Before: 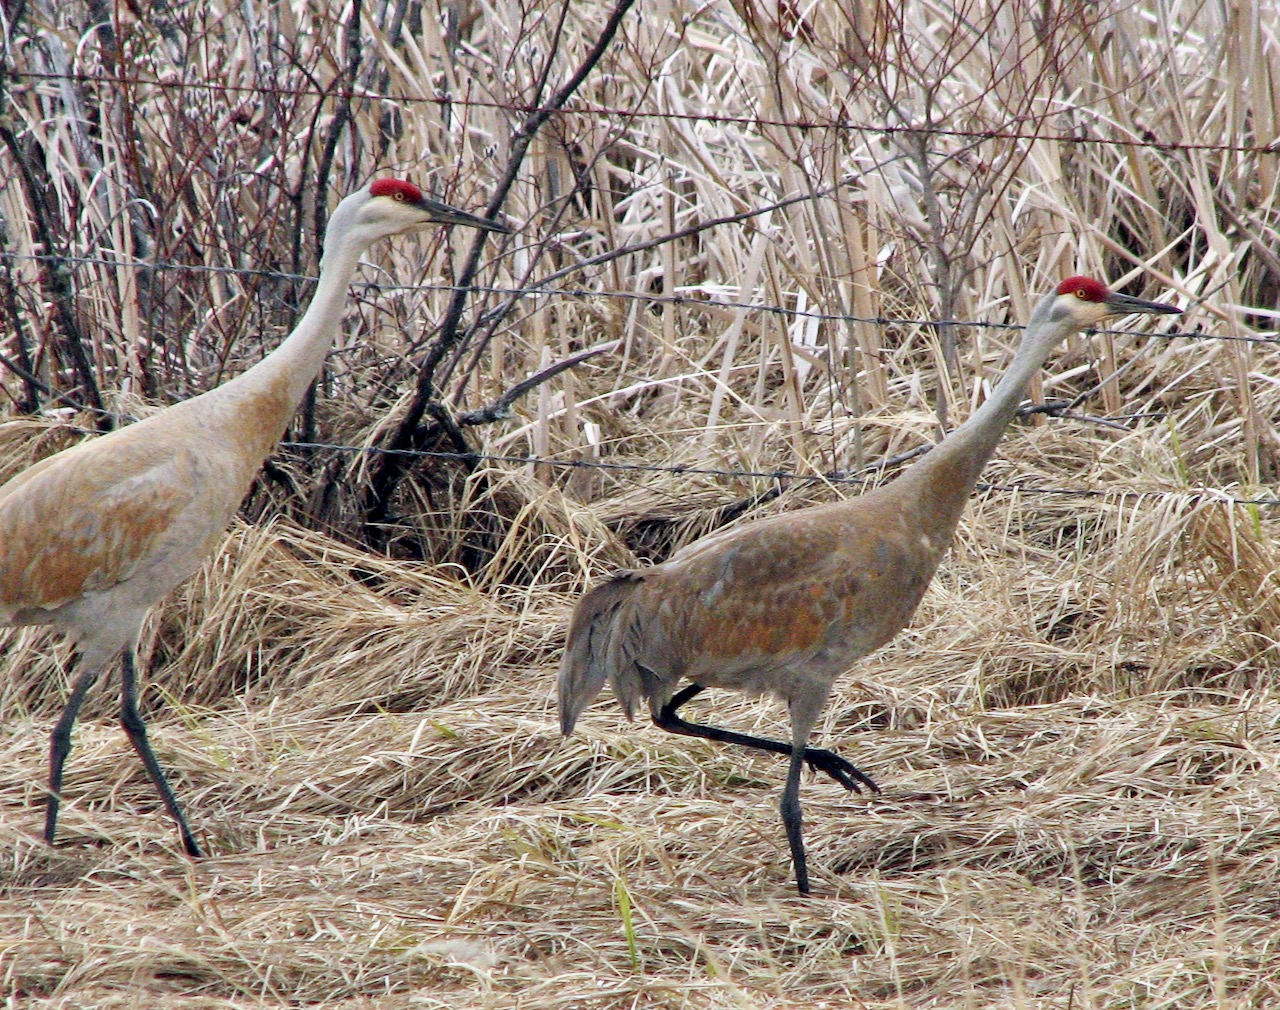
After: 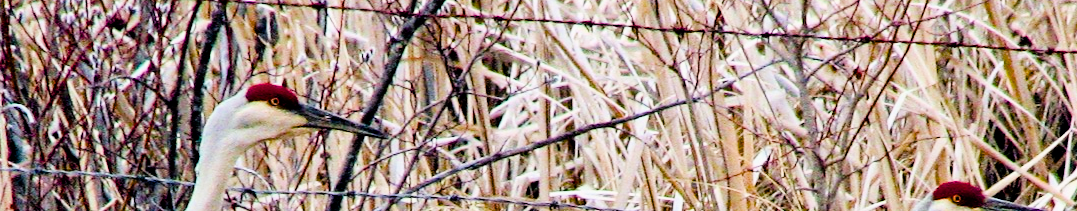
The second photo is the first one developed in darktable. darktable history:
filmic rgb: black relative exposure -5.11 EV, white relative exposure 3.97 EV, threshold 3.02 EV, hardness 2.89, contrast 1.19, enable highlight reconstruction true
color balance rgb: linear chroma grading › global chroma 14.906%, perceptual saturation grading › global saturation 37.278%, perceptual saturation grading › shadows 35.218%, global vibrance 9.831%, contrast 14.769%, saturation formula JzAzBz (2021)
crop and rotate: left 9.688%, top 9.487%, right 6.112%, bottom 69.59%
exposure: black level correction 0.001, exposure 0.498 EV, compensate highlight preservation false
contrast equalizer: y [[0.5, 0.5, 0.5, 0.512, 0.552, 0.62], [0.5 ×6], [0.5 ×4, 0.504, 0.553], [0 ×6], [0 ×6]], mix 0.587
